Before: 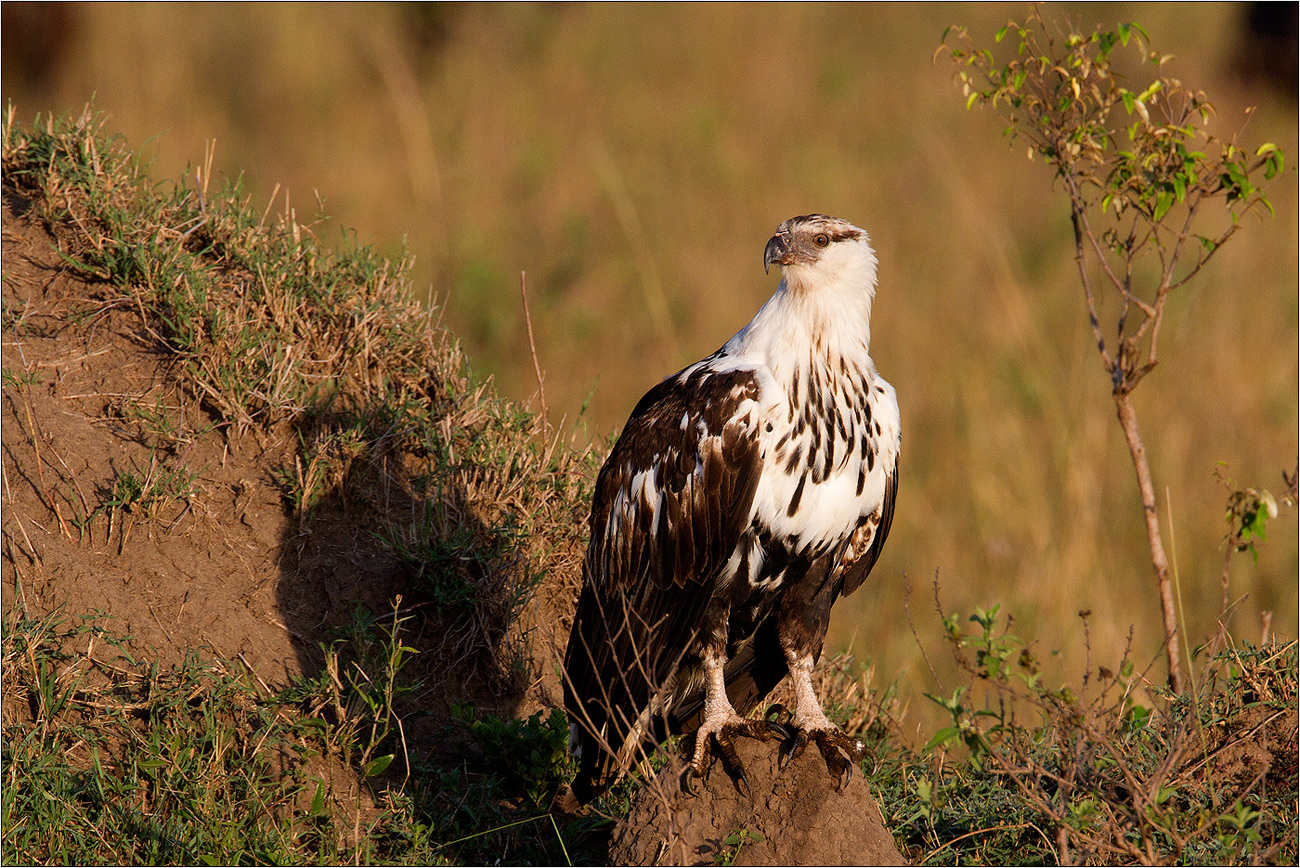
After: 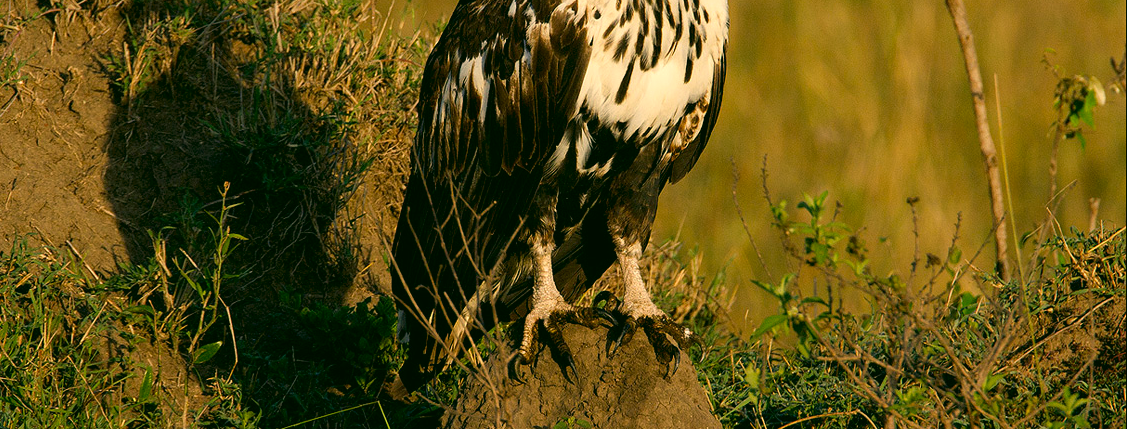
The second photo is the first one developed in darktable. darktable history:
crop and rotate: left 13.303%, top 47.597%, bottom 2.877%
color correction: highlights a* 5, highlights b* 24.13, shadows a* -15.96, shadows b* 4.03
